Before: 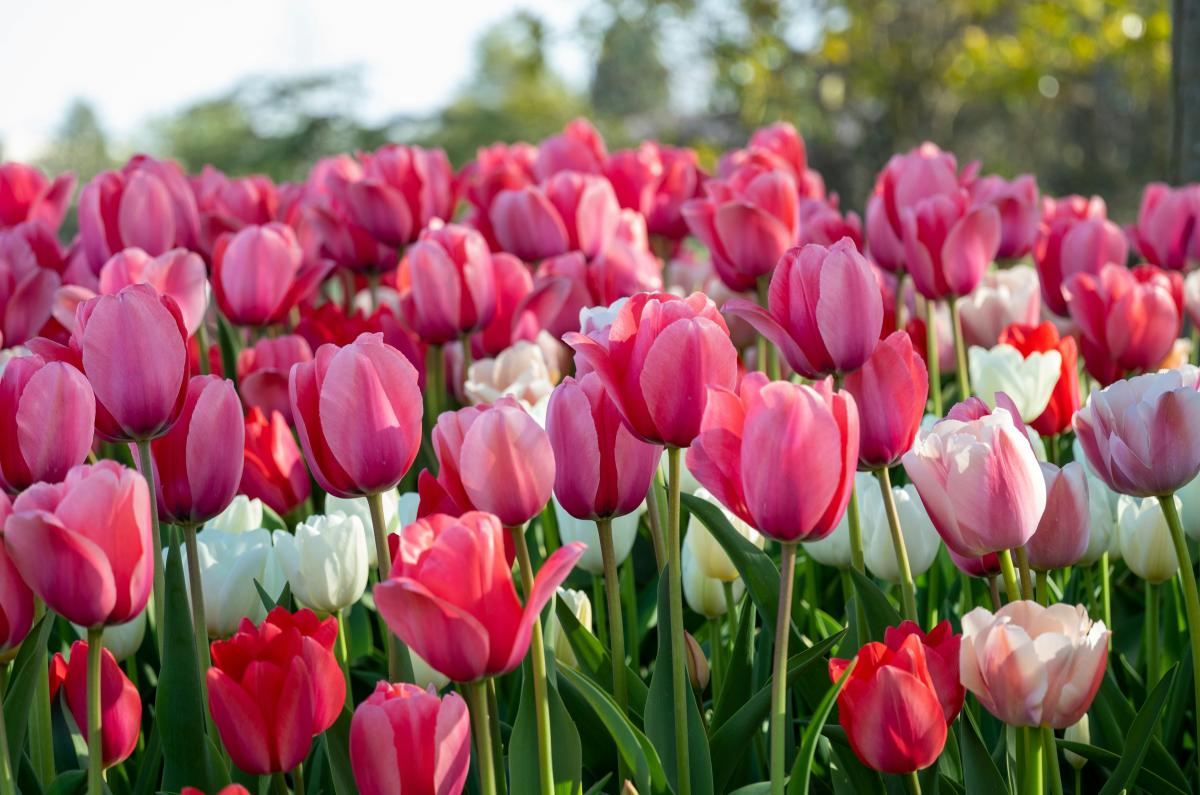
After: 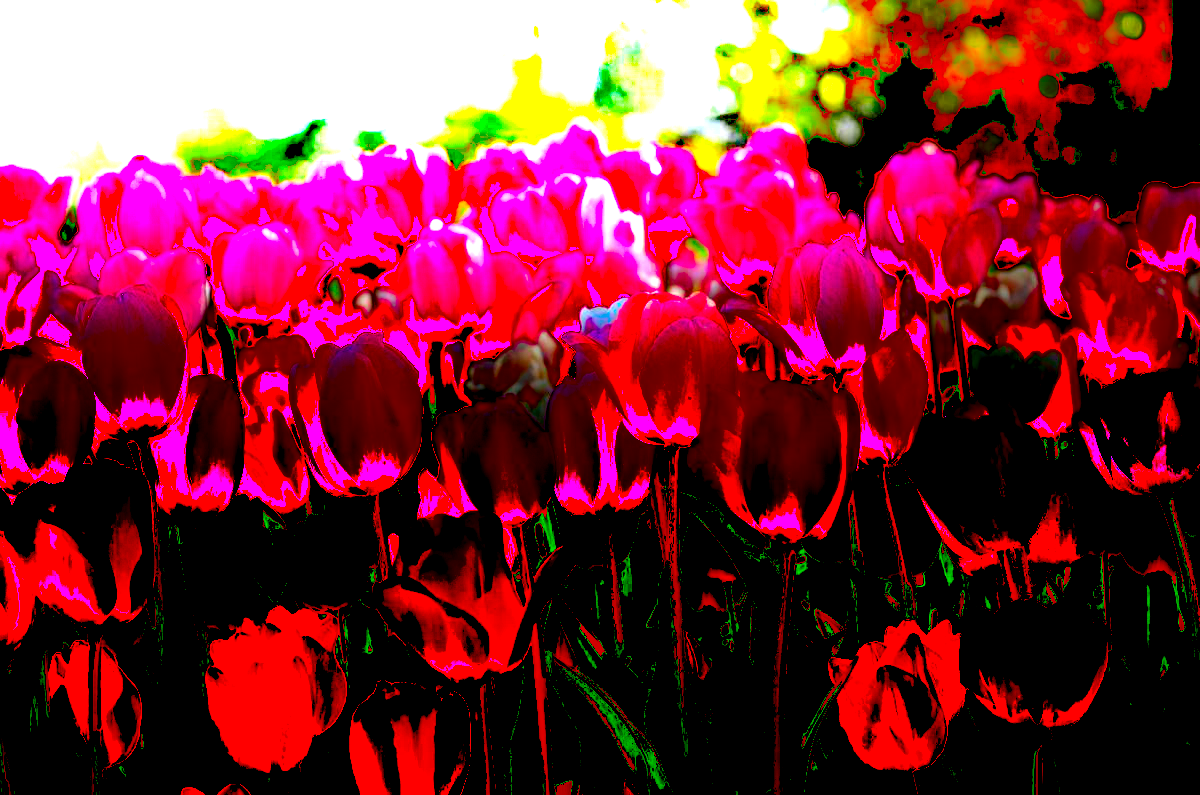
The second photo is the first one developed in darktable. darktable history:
exposure: black level correction 0.1, exposure 3 EV, compensate highlight preservation false
local contrast: on, module defaults
